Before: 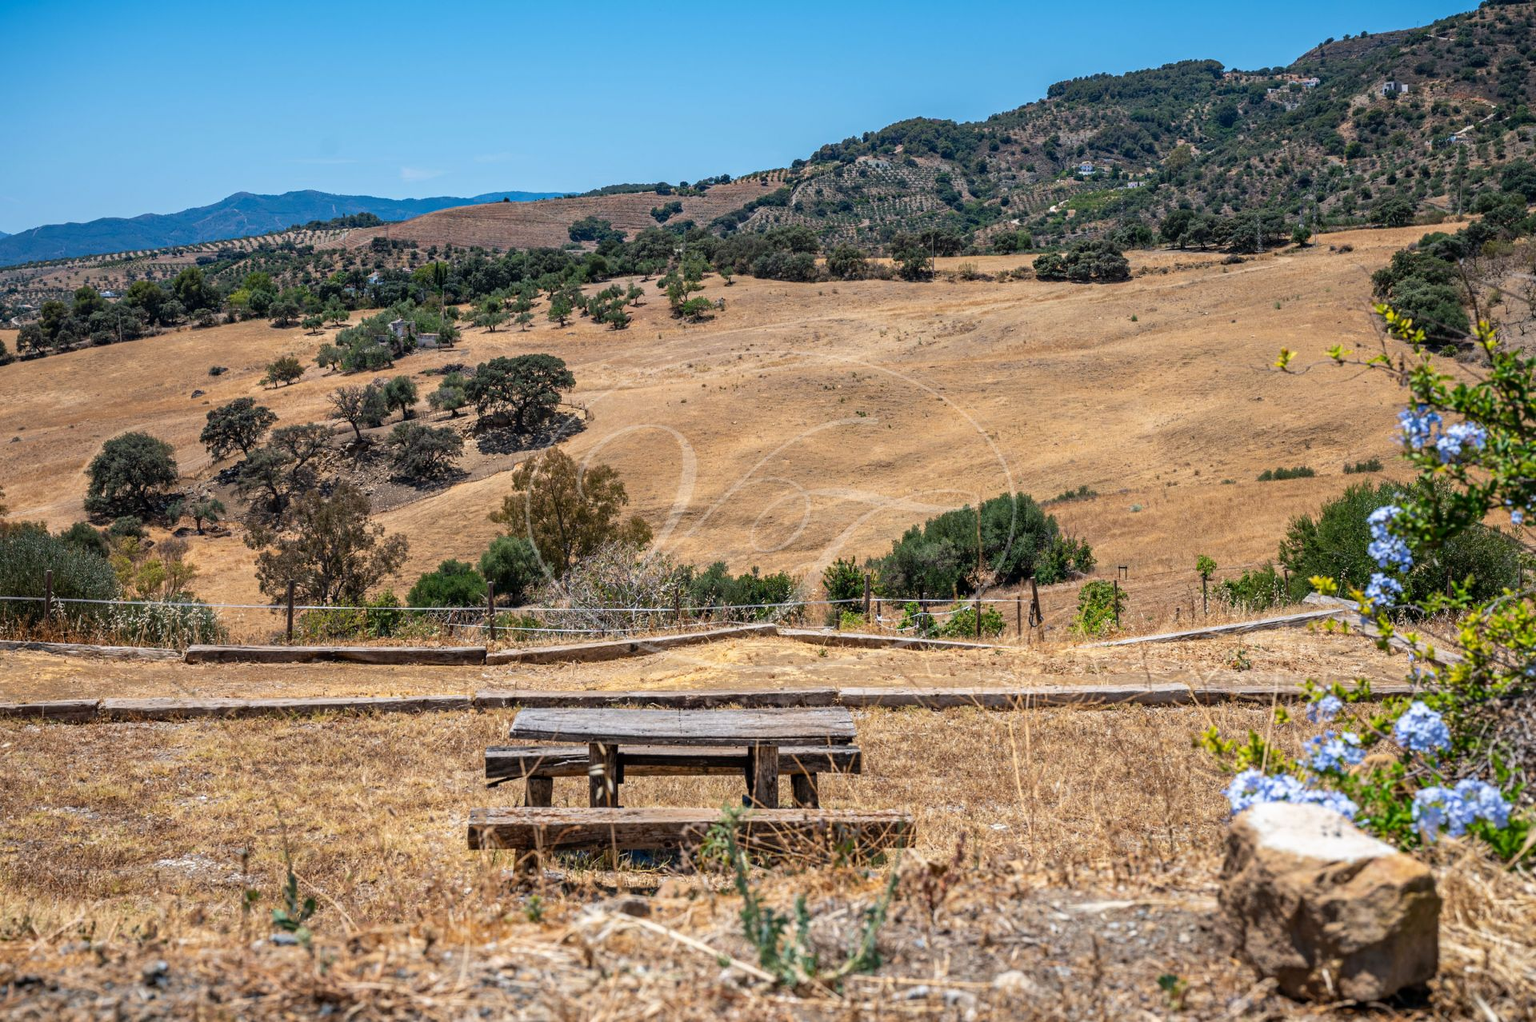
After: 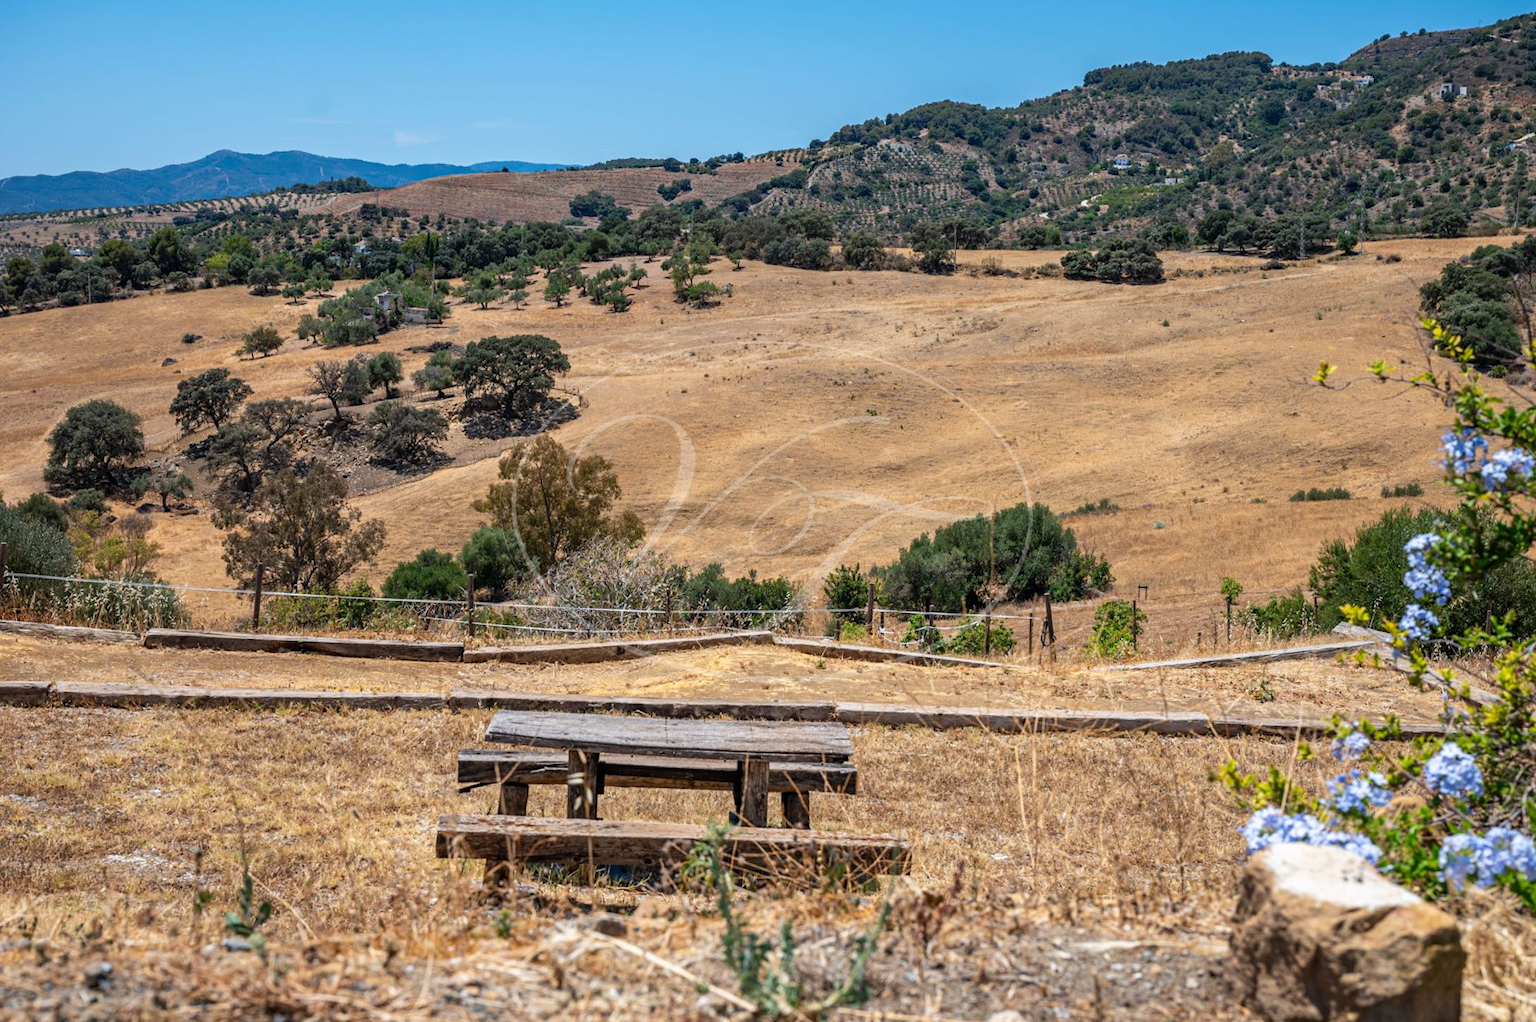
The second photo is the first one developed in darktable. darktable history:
white balance: emerald 1
tone curve: color space Lab, independent channels, preserve colors none
crop and rotate: angle -2.38°
